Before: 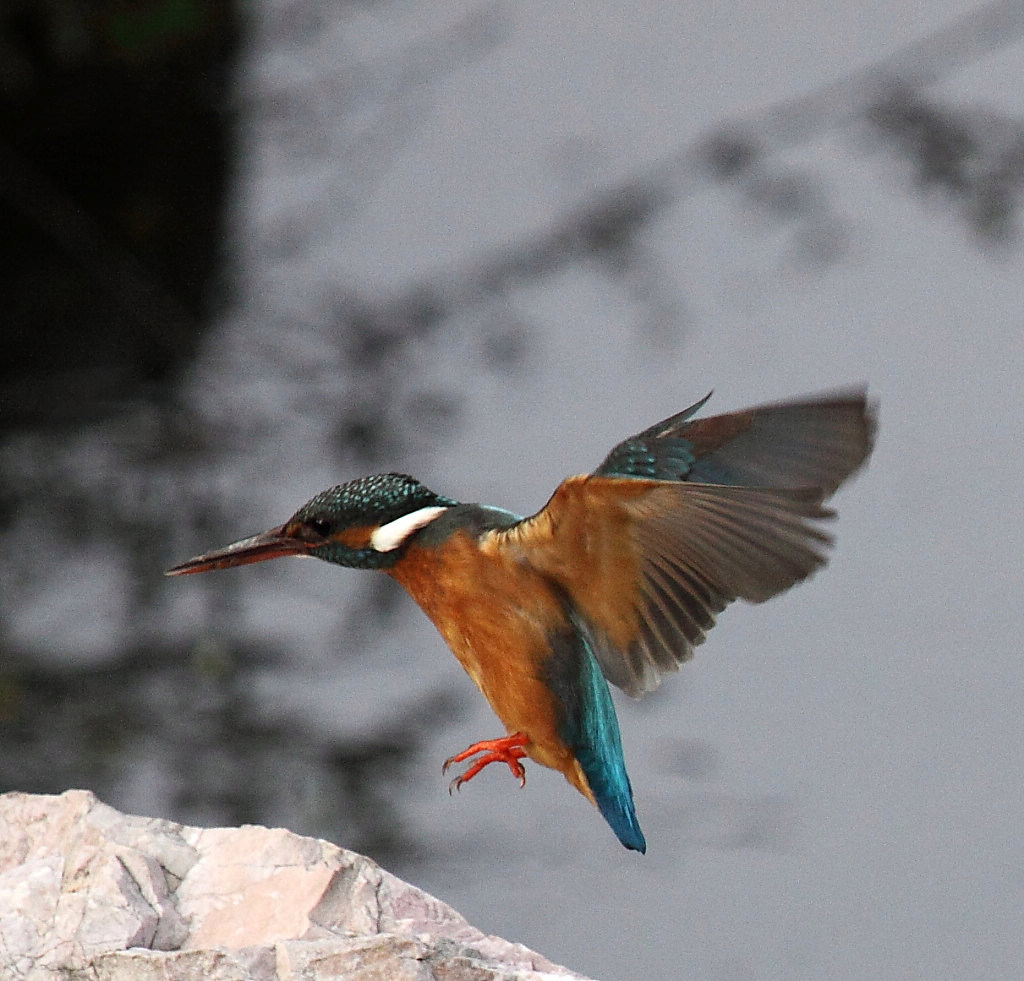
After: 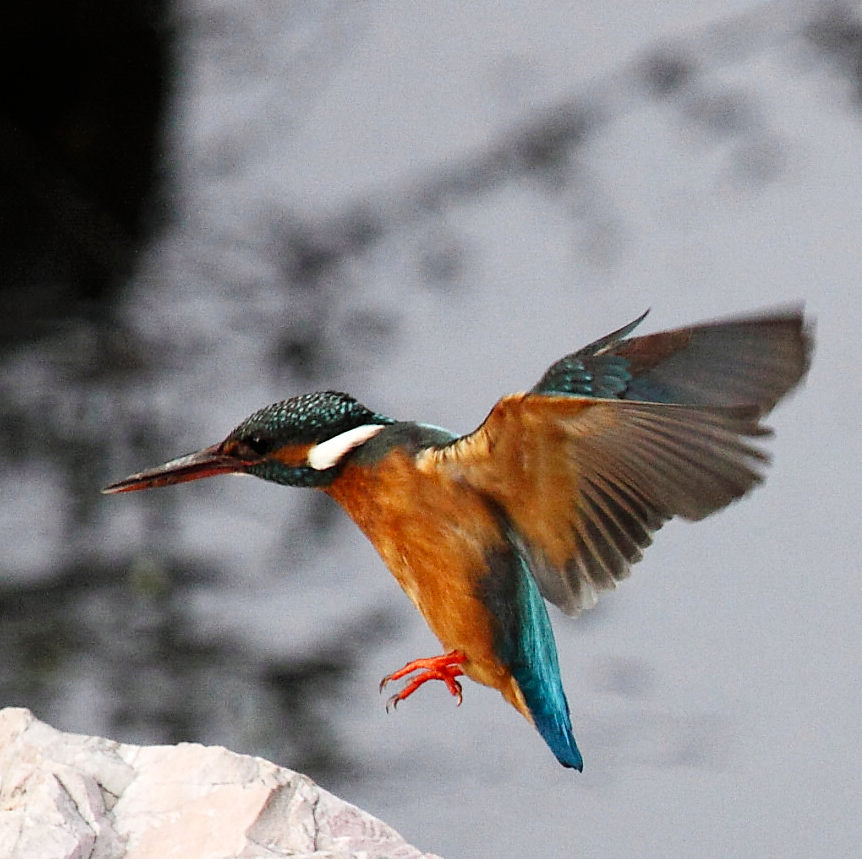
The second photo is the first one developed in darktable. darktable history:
crop: left 6.203%, top 8.389%, right 9.54%, bottom 3.955%
tone curve: curves: ch0 [(0, 0) (0.004, 0.001) (0.133, 0.112) (0.325, 0.362) (0.832, 0.893) (1, 1)], preserve colors none
